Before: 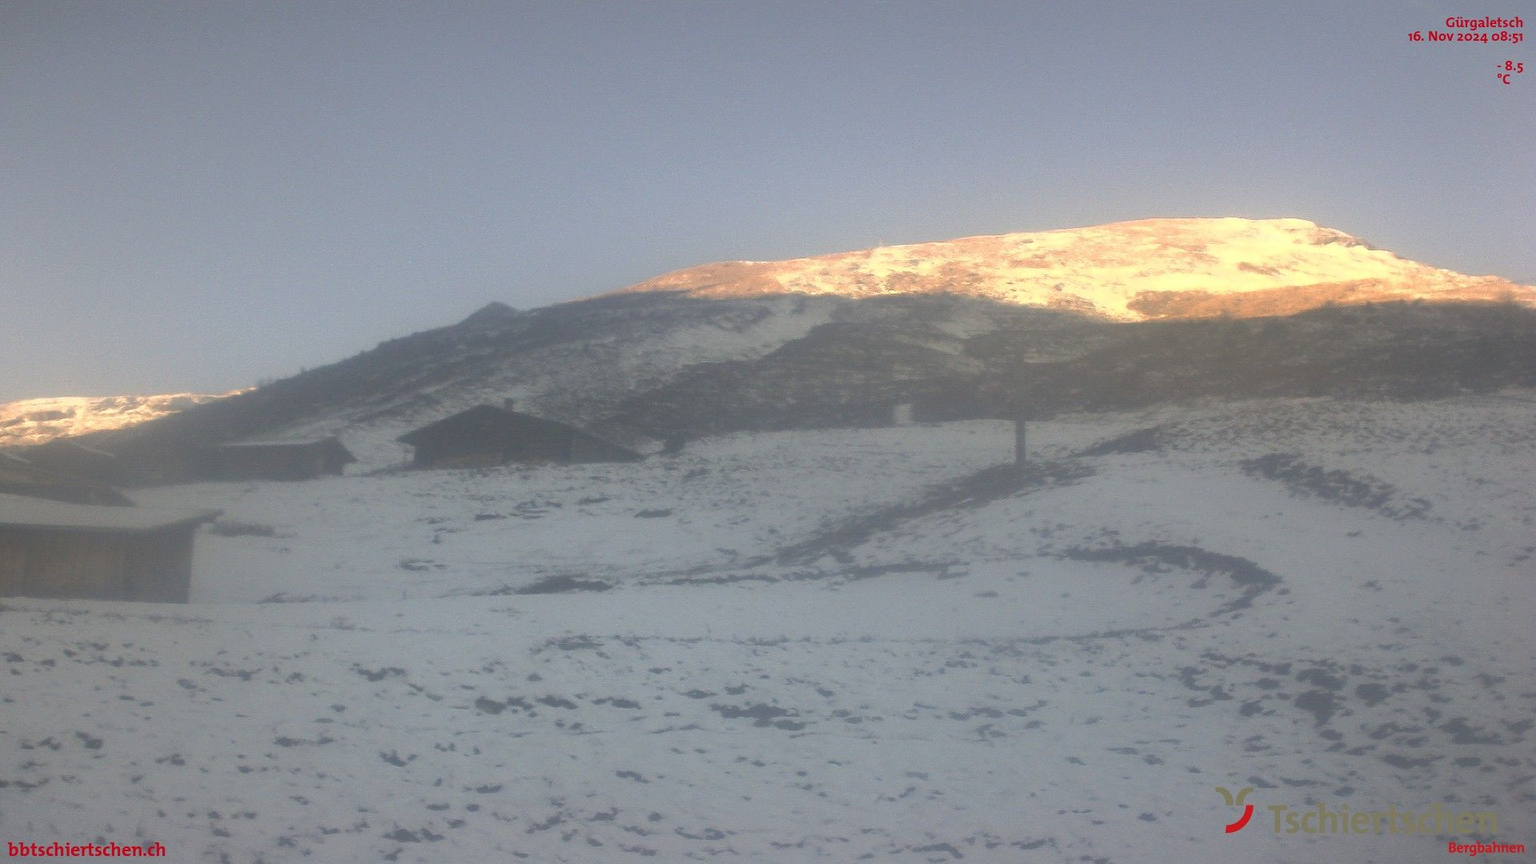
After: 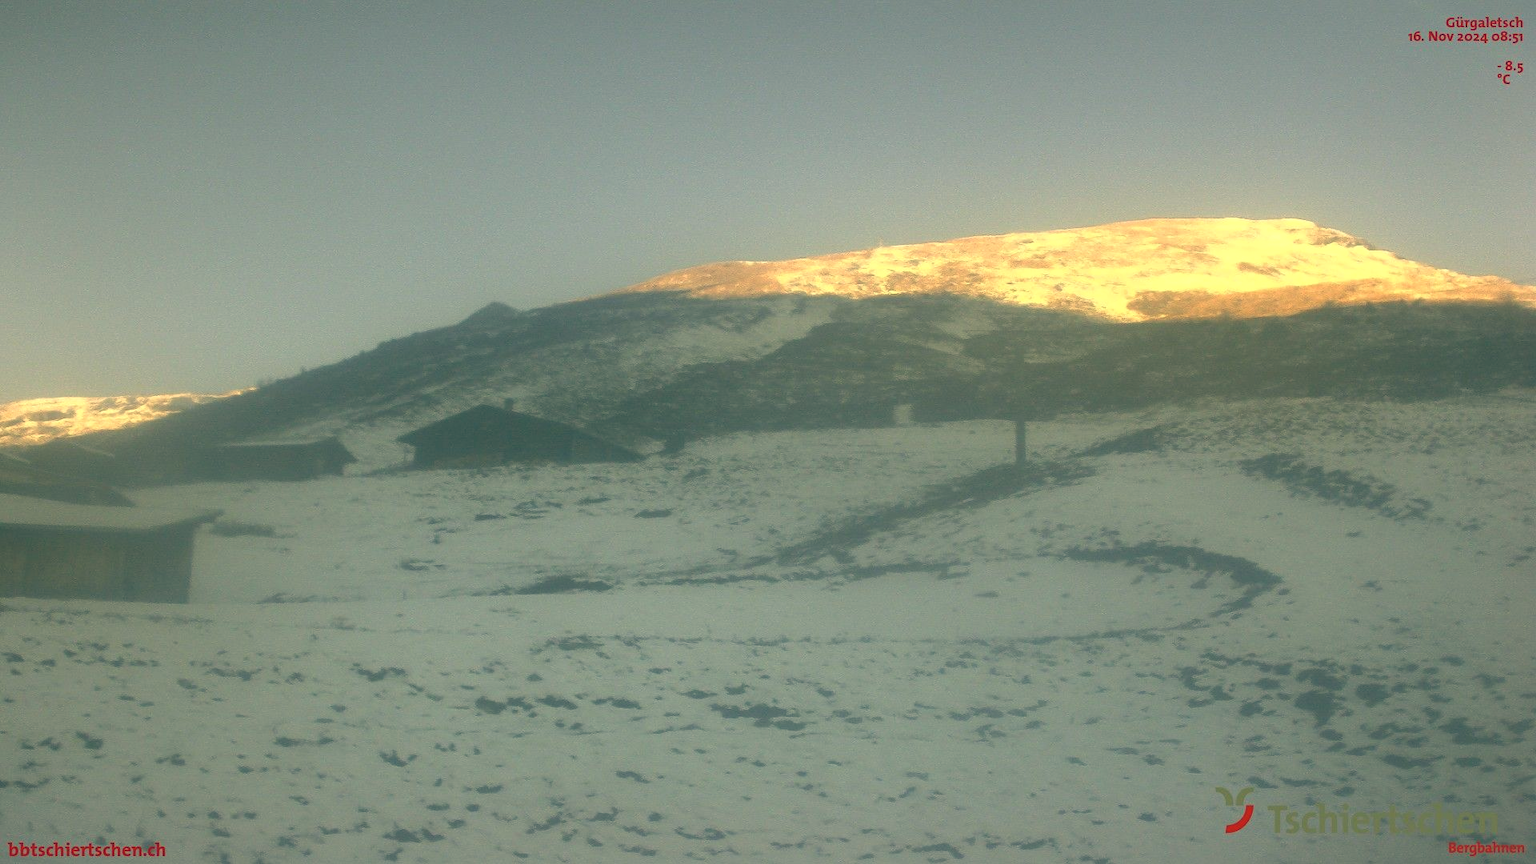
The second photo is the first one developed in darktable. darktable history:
exposure: black level correction 0.005, exposure 0.014 EV, compensate highlight preservation false
shadows and highlights: radius 331.84, shadows 53.55, highlights -100, compress 94.63%, highlights color adjustment 73.23%, soften with gaussian
tone equalizer: on, module defaults
color correction: highlights a* -5.94, highlights b* 11.19
color balance: lift [1.005, 0.99, 1.007, 1.01], gamma [1, 0.979, 1.011, 1.021], gain [0.923, 1.098, 1.025, 0.902], input saturation 90.45%, contrast 7.73%, output saturation 105.91%
